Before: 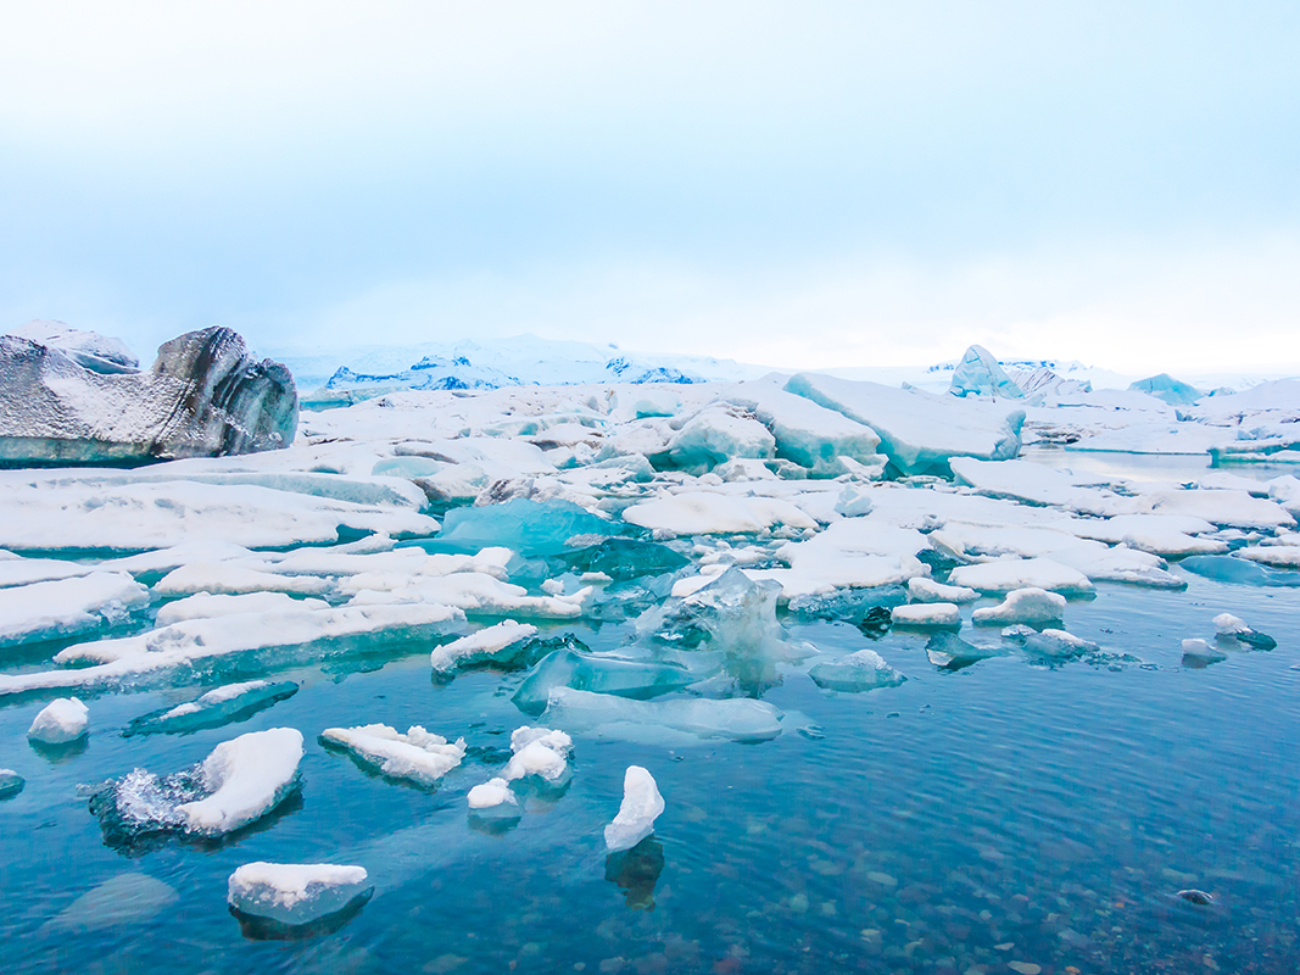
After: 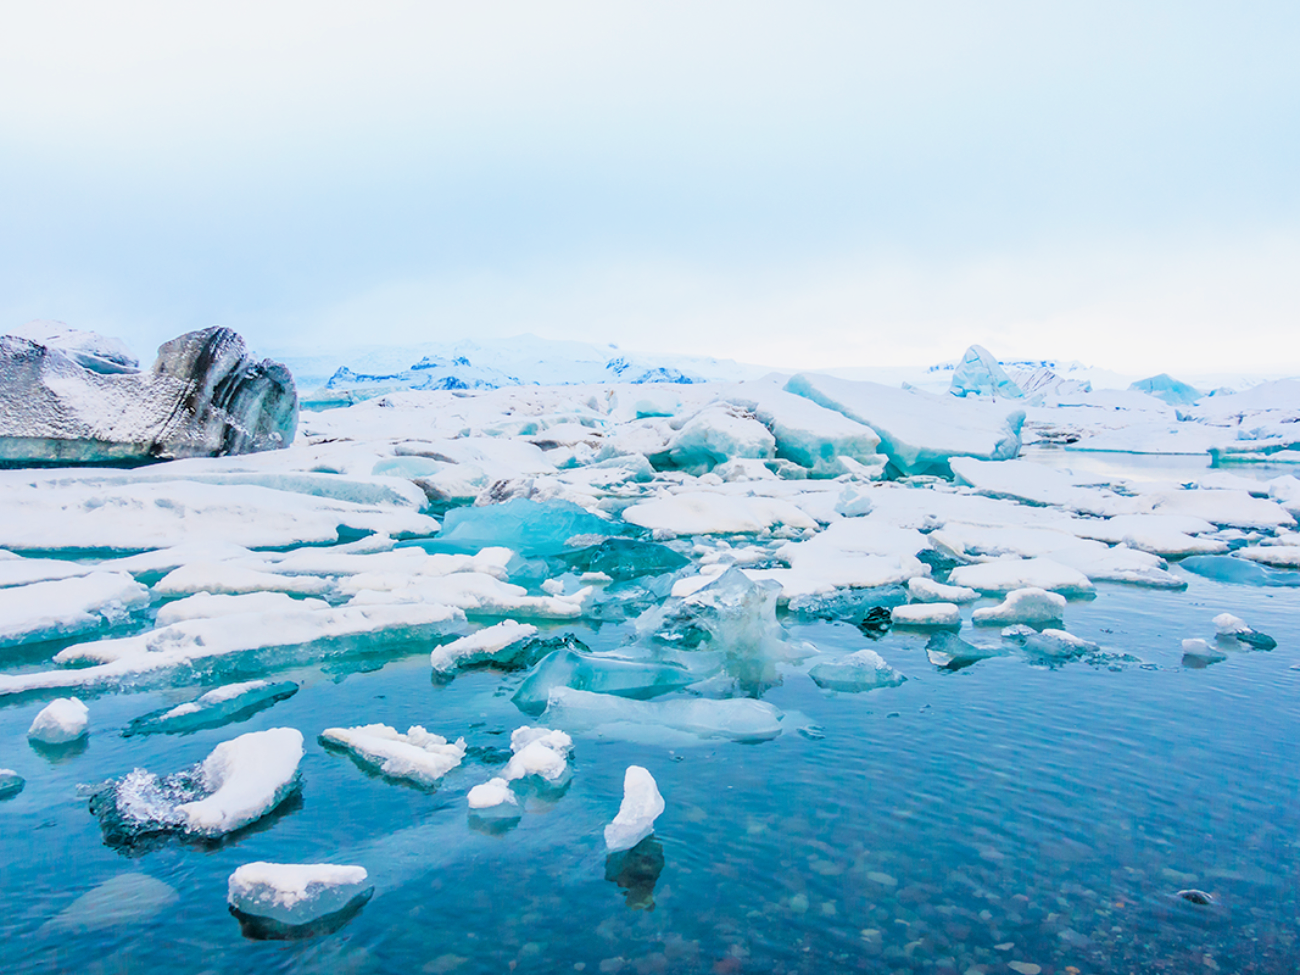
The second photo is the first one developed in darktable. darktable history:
filmic rgb: black relative exposure -3.92 EV, white relative exposure 3.14 EV, hardness 2.87
exposure: exposure 0.191 EV, compensate highlight preservation false
